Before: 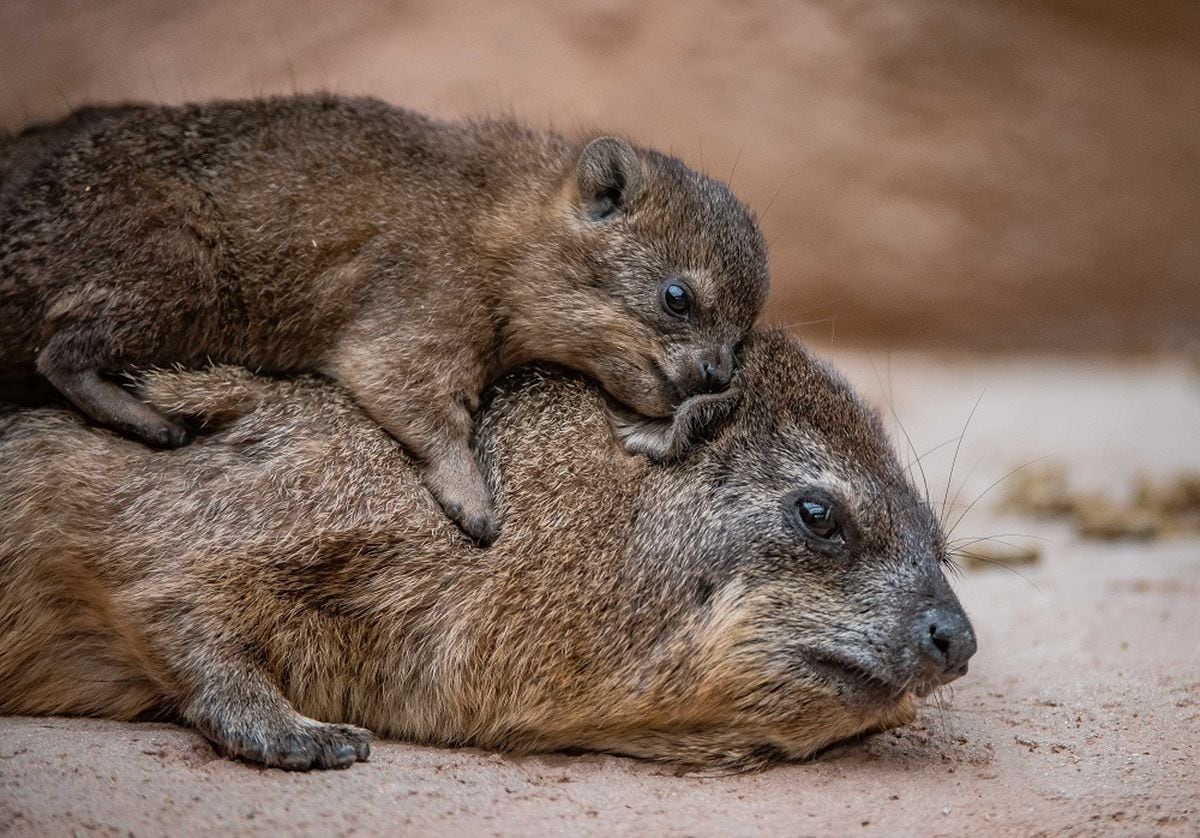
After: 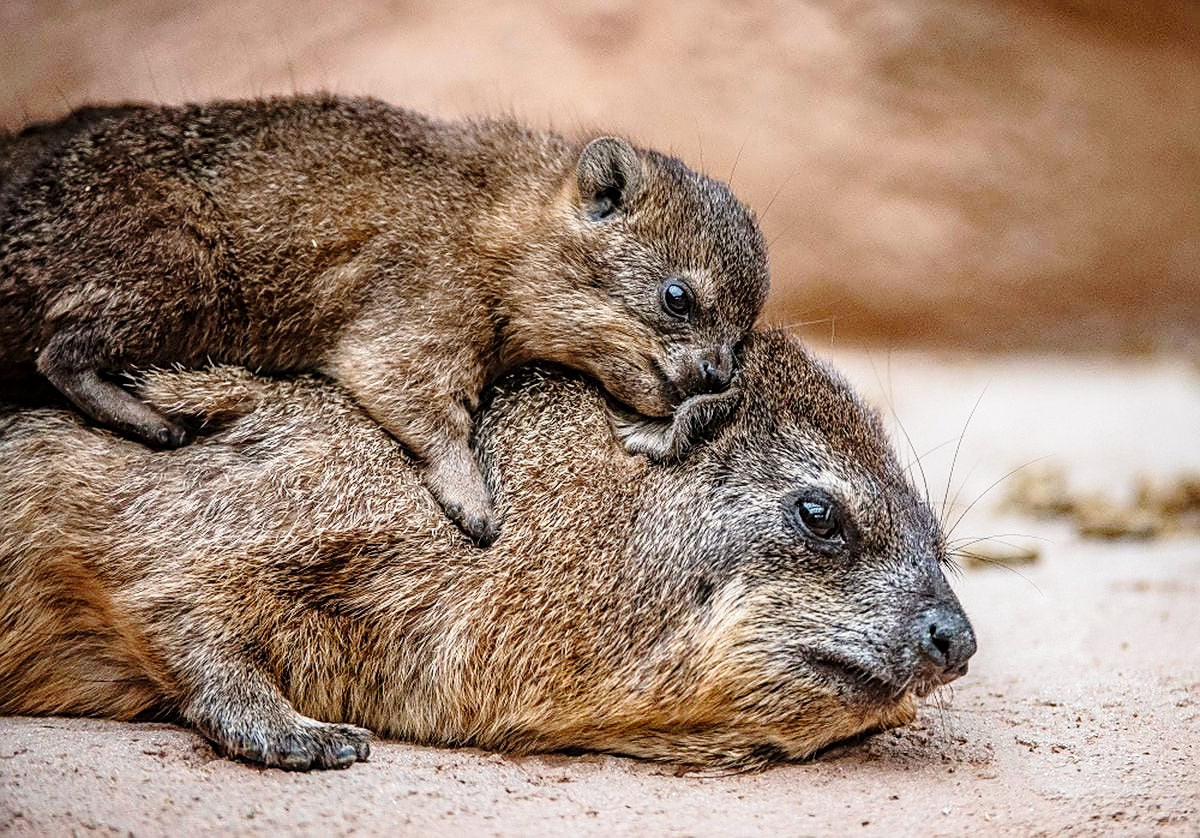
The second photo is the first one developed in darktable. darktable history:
base curve: curves: ch0 [(0, 0) (0.028, 0.03) (0.121, 0.232) (0.46, 0.748) (0.859, 0.968) (1, 1)], preserve colors none
local contrast: on, module defaults
sharpen: on, module defaults
